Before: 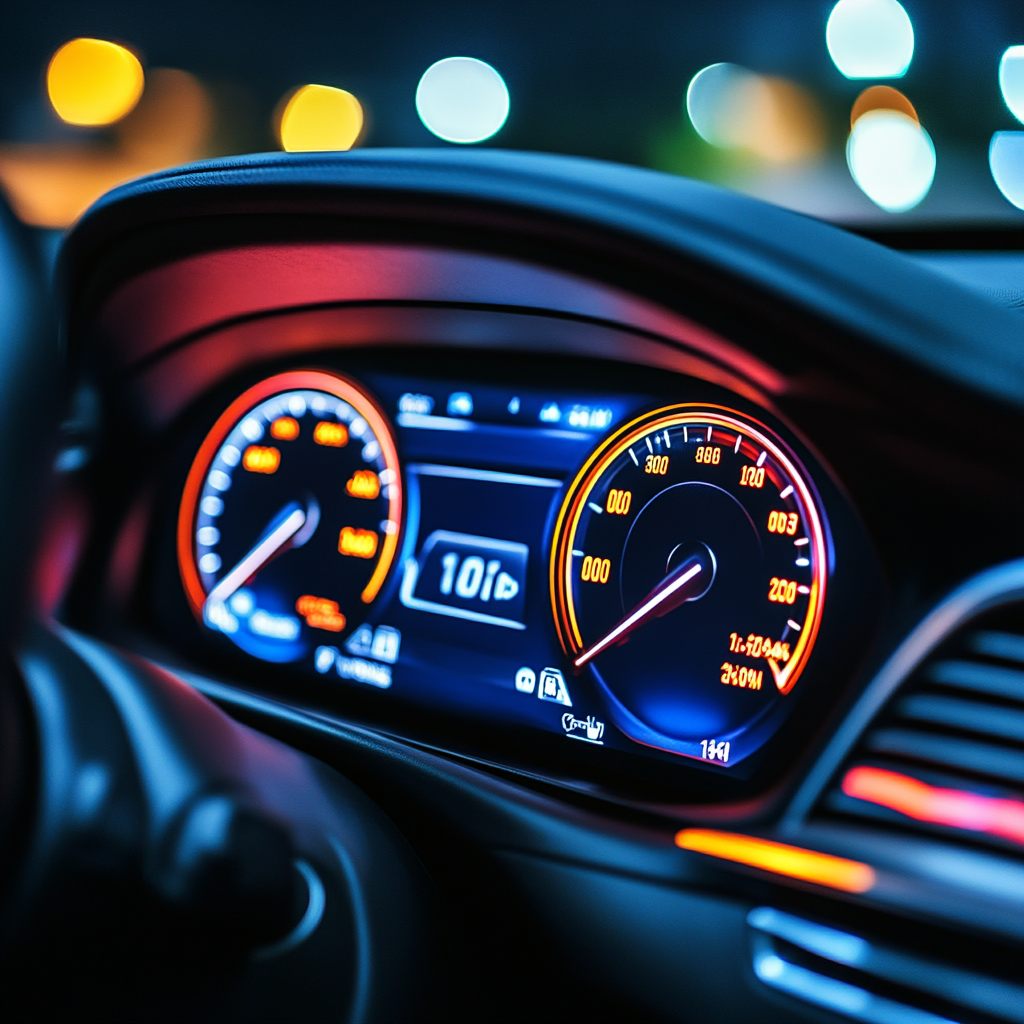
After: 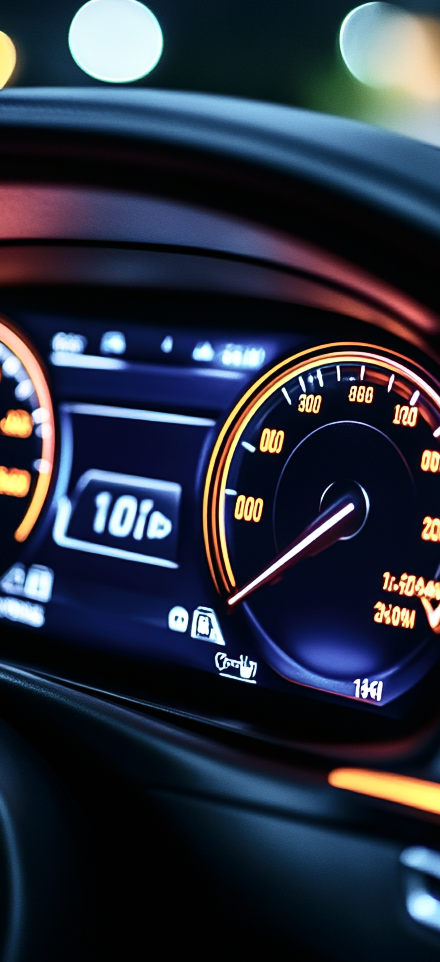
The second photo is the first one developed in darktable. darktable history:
contrast brightness saturation: contrast 0.249, saturation -0.307
crop: left 33.918%, top 5.966%, right 23.041%
